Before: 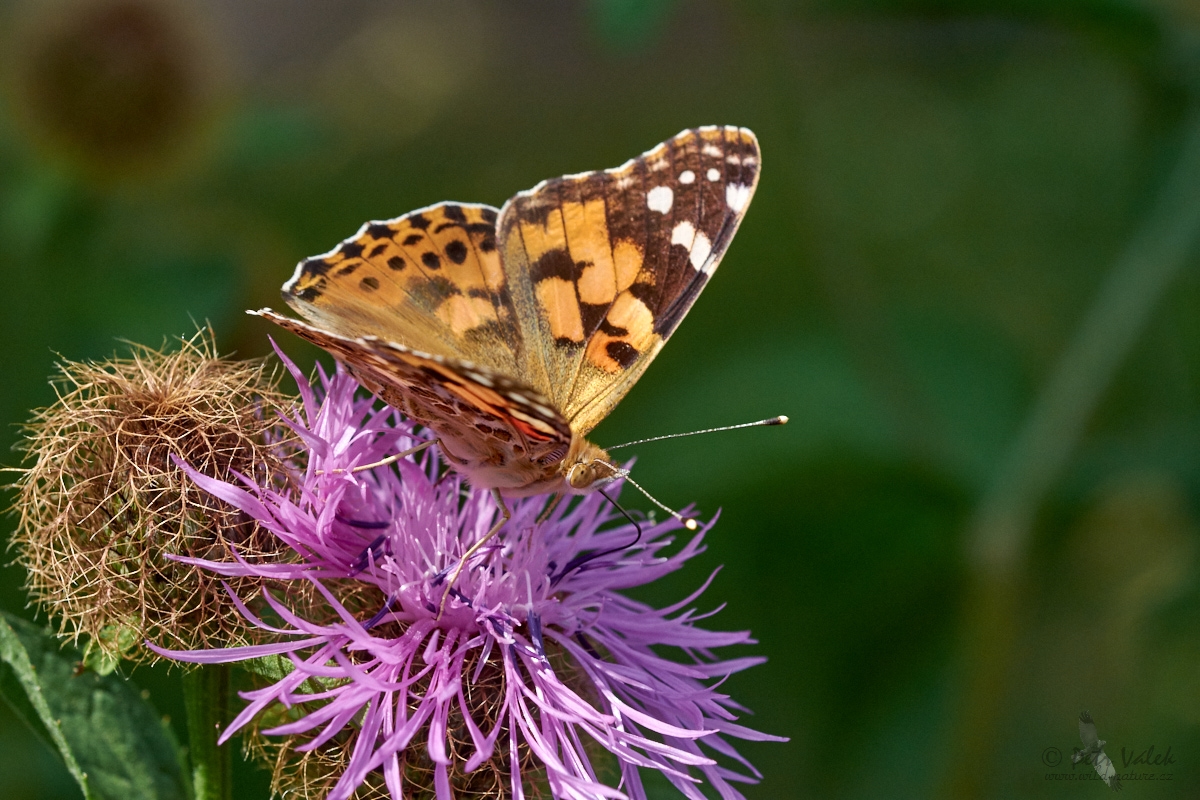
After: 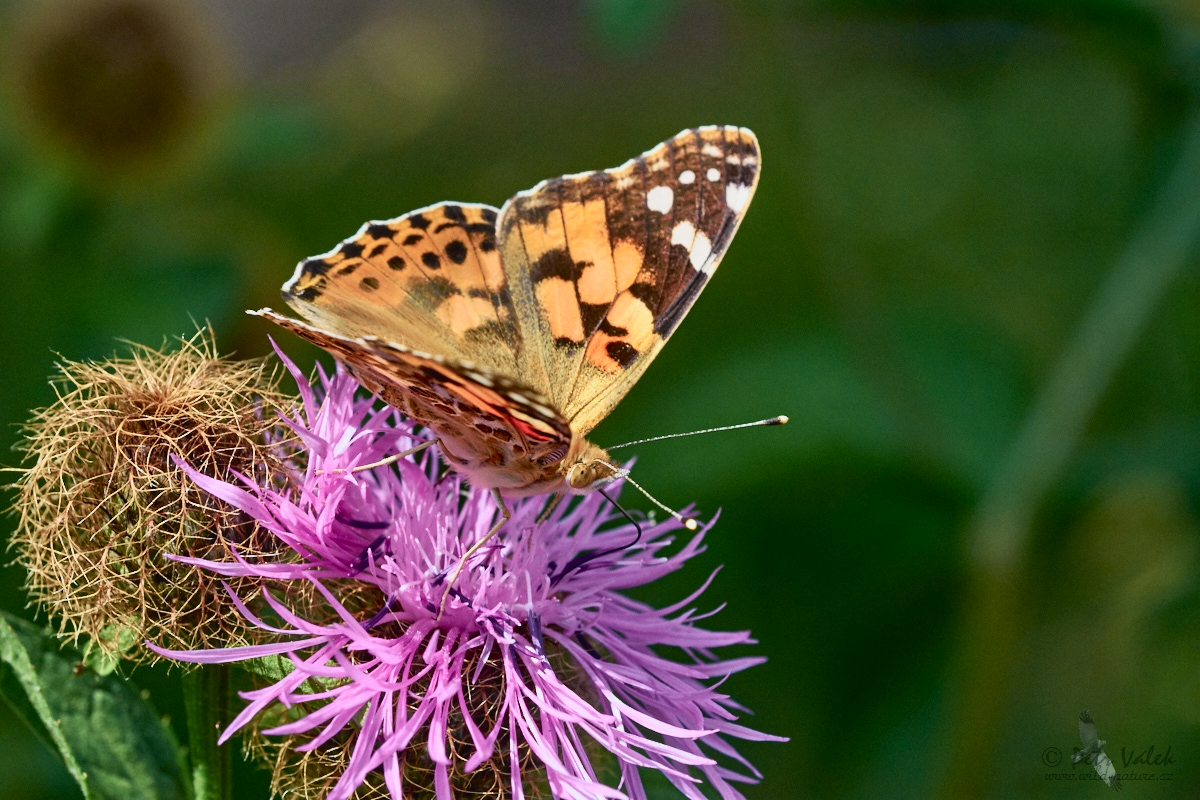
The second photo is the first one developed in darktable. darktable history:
tone curve: curves: ch0 [(0, 0.022) (0.114, 0.096) (0.282, 0.299) (0.456, 0.51) (0.613, 0.693) (0.786, 0.843) (0.999, 0.949)]; ch1 [(0, 0) (0.384, 0.365) (0.463, 0.447) (0.486, 0.474) (0.503, 0.5) (0.535, 0.522) (0.555, 0.546) (0.593, 0.599) (0.755, 0.793) (1, 1)]; ch2 [(0, 0) (0.369, 0.375) (0.449, 0.434) (0.501, 0.5) (0.528, 0.517) (0.561, 0.57) (0.612, 0.631) (0.668, 0.659) (1, 1)], color space Lab, independent channels, preserve colors none
white balance: emerald 1
